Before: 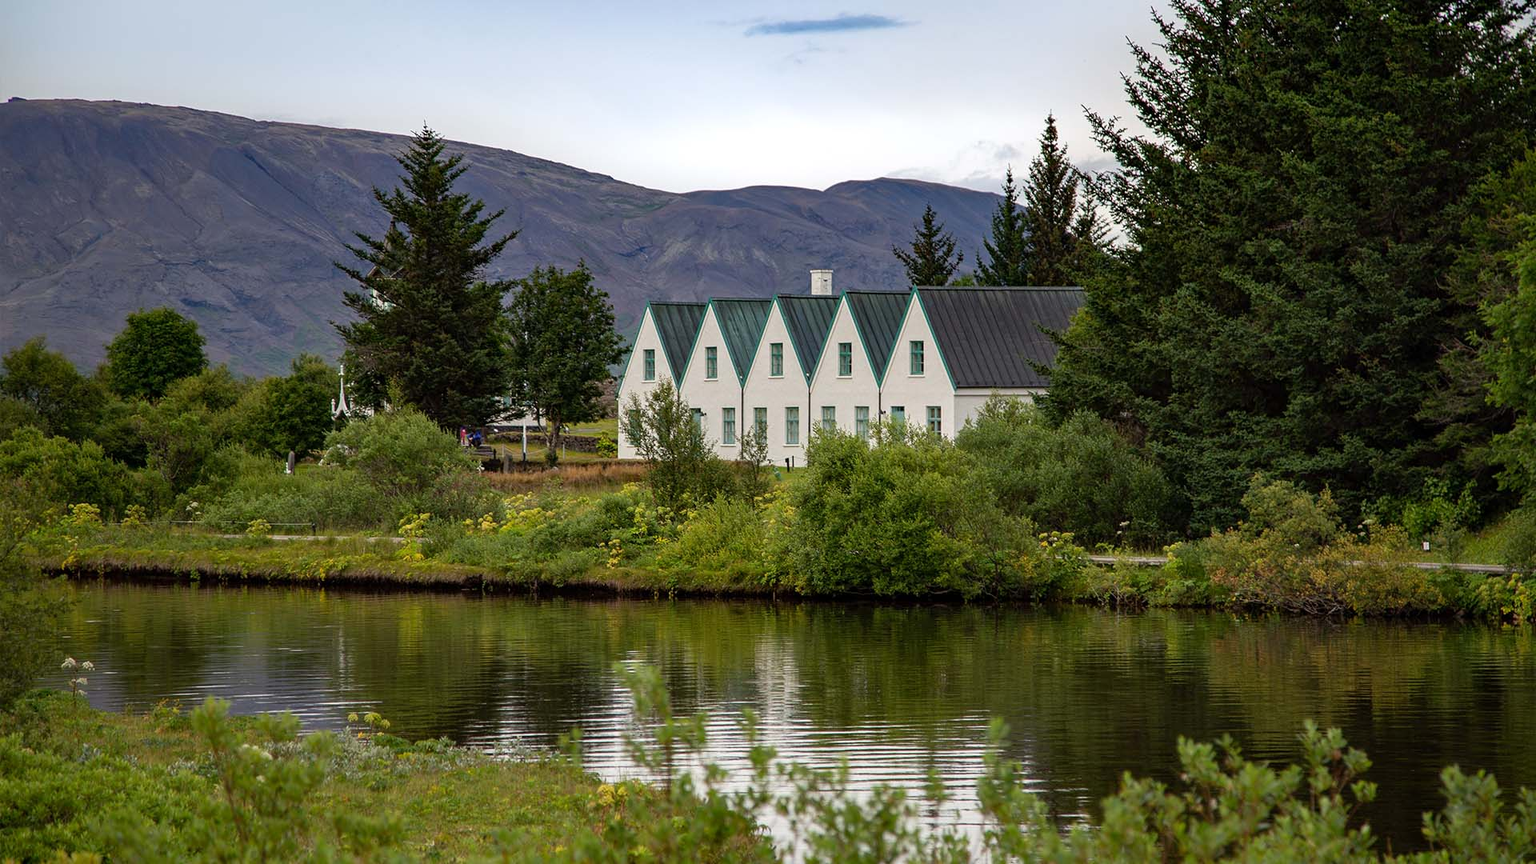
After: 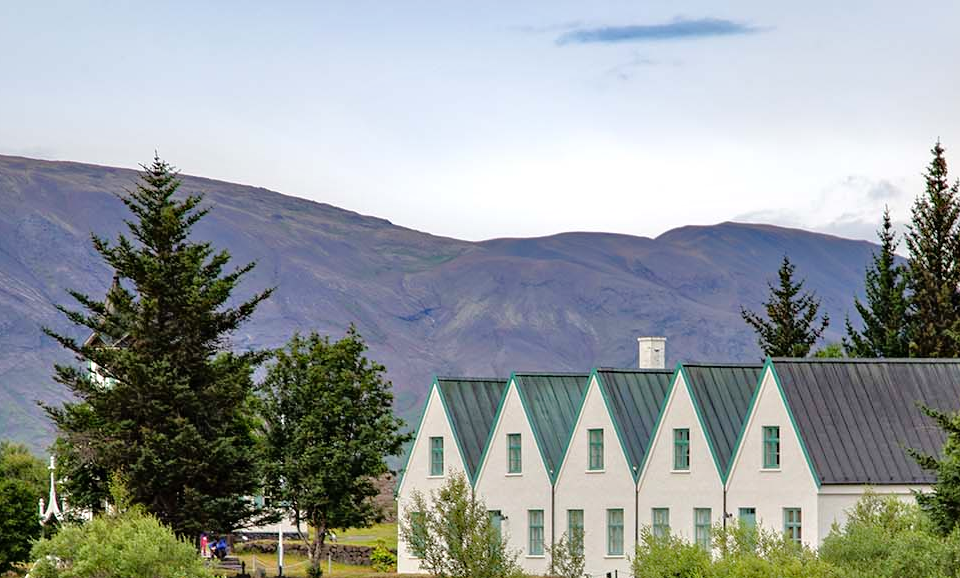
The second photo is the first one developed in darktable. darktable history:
crop: left 19.556%, right 30.401%, bottom 46.458%
tone equalizer: -7 EV 0.15 EV, -6 EV 0.6 EV, -5 EV 1.15 EV, -4 EV 1.33 EV, -3 EV 1.15 EV, -2 EV 0.6 EV, -1 EV 0.15 EV, mask exposure compensation -0.5 EV
